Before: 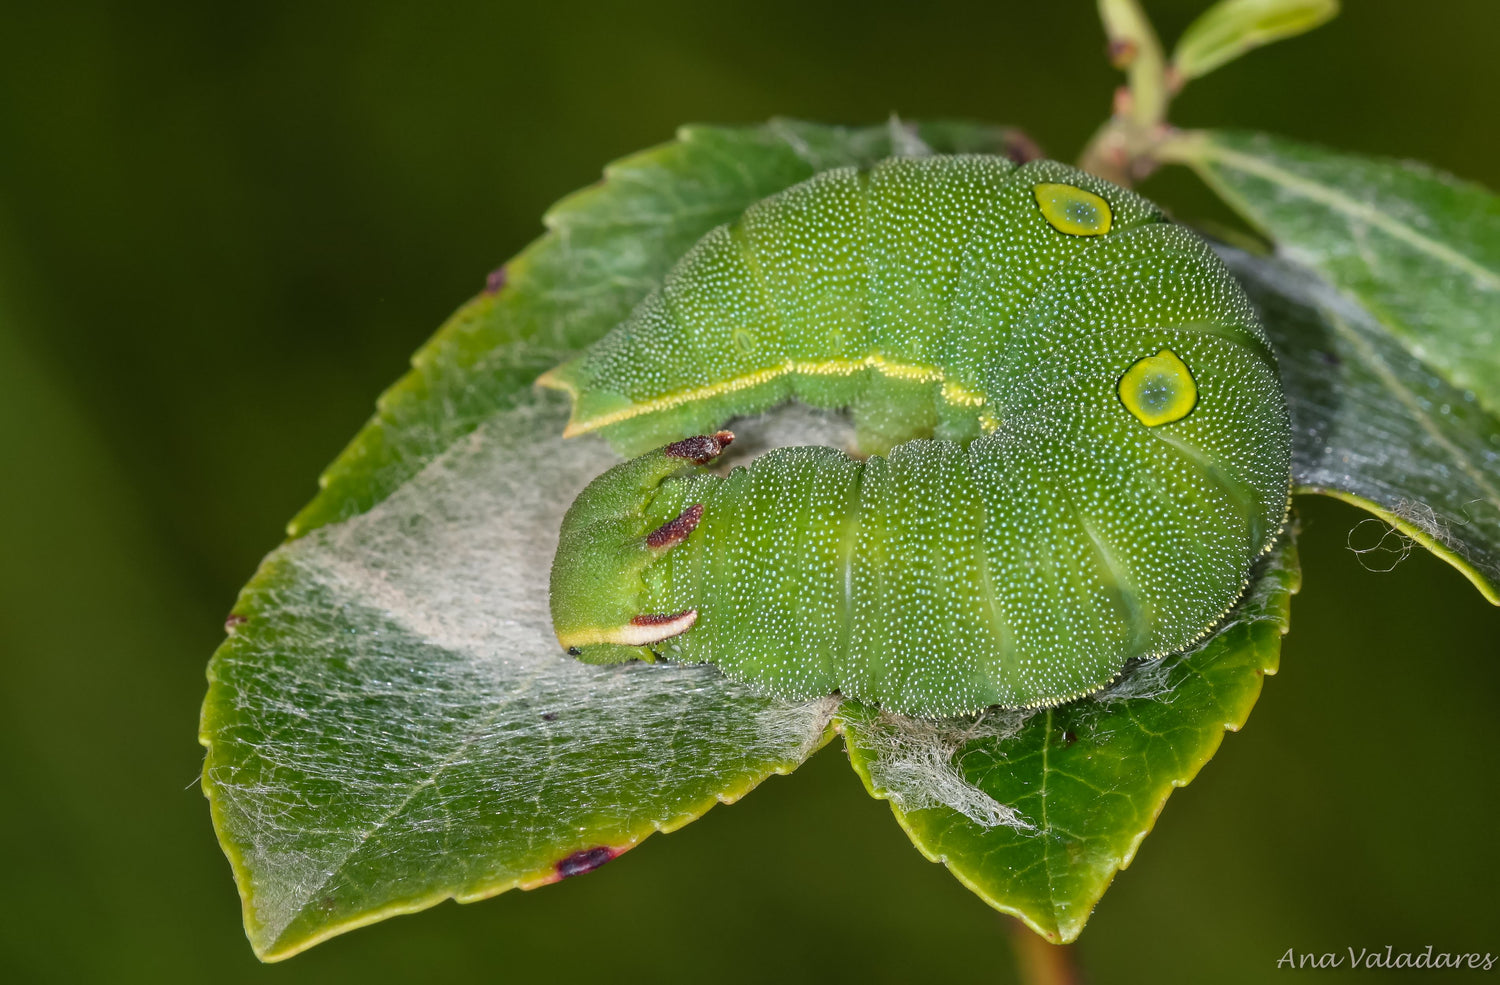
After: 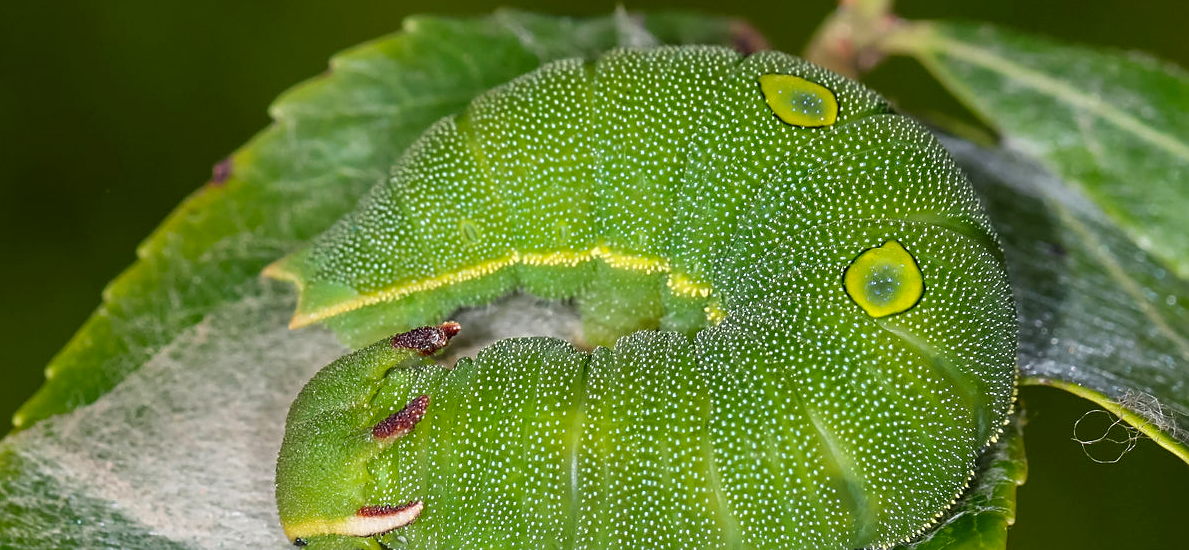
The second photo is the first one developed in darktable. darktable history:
sharpen: on, module defaults
exposure: compensate highlight preservation false
crop: left 18.286%, top 11.075%, right 2.411%, bottom 33.037%
color correction: highlights b* 0.055, saturation 1.14
